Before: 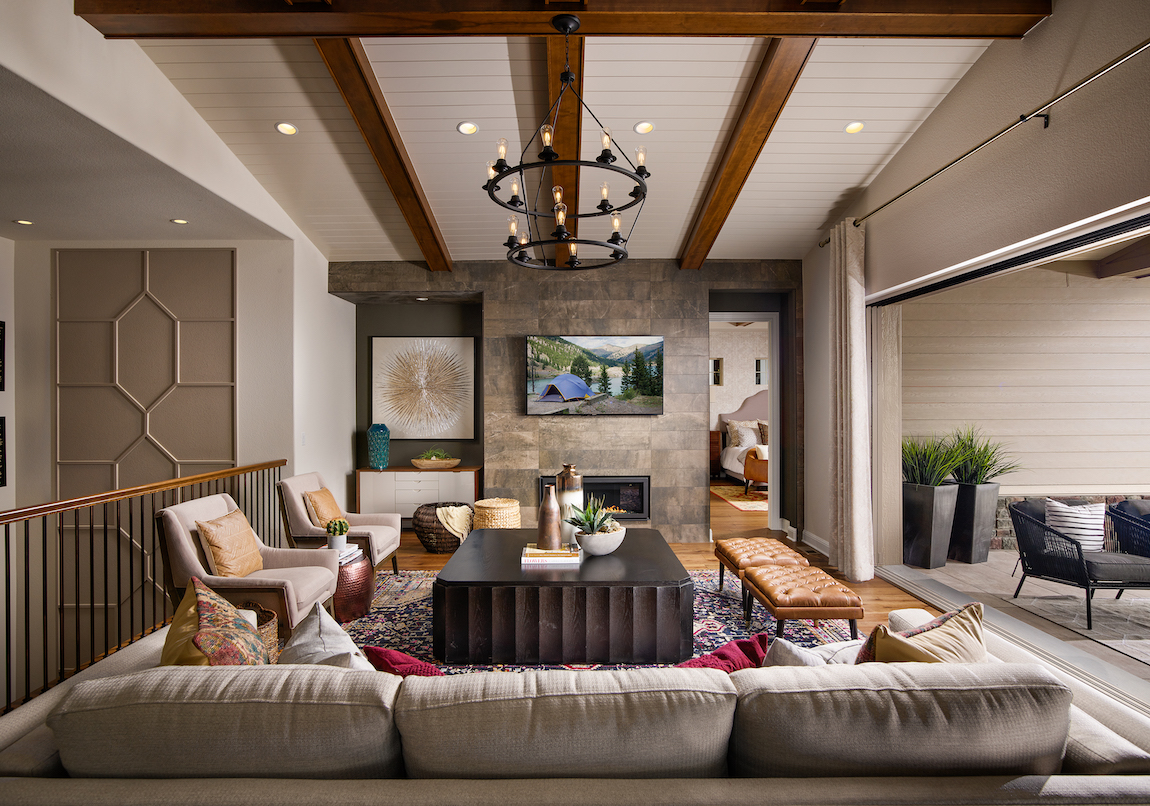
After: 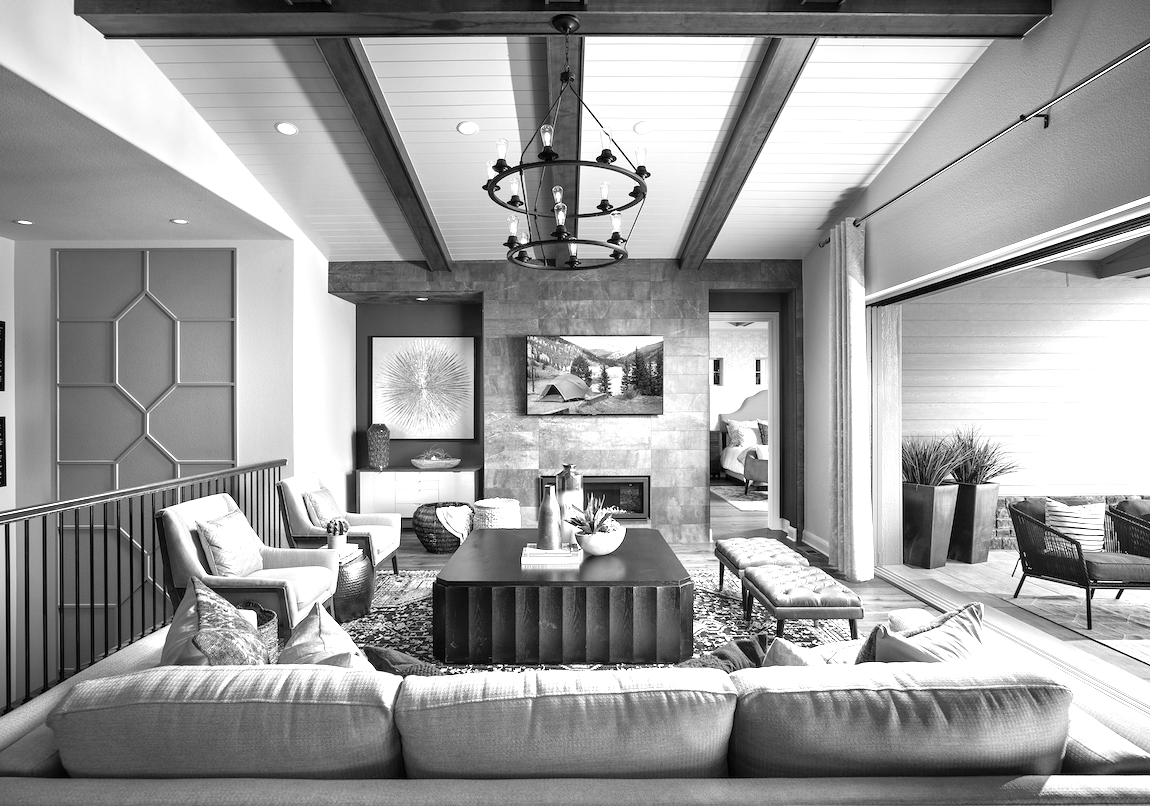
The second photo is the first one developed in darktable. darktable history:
monochrome: on, module defaults
exposure: black level correction 0, exposure 1.1 EV, compensate highlight preservation false
